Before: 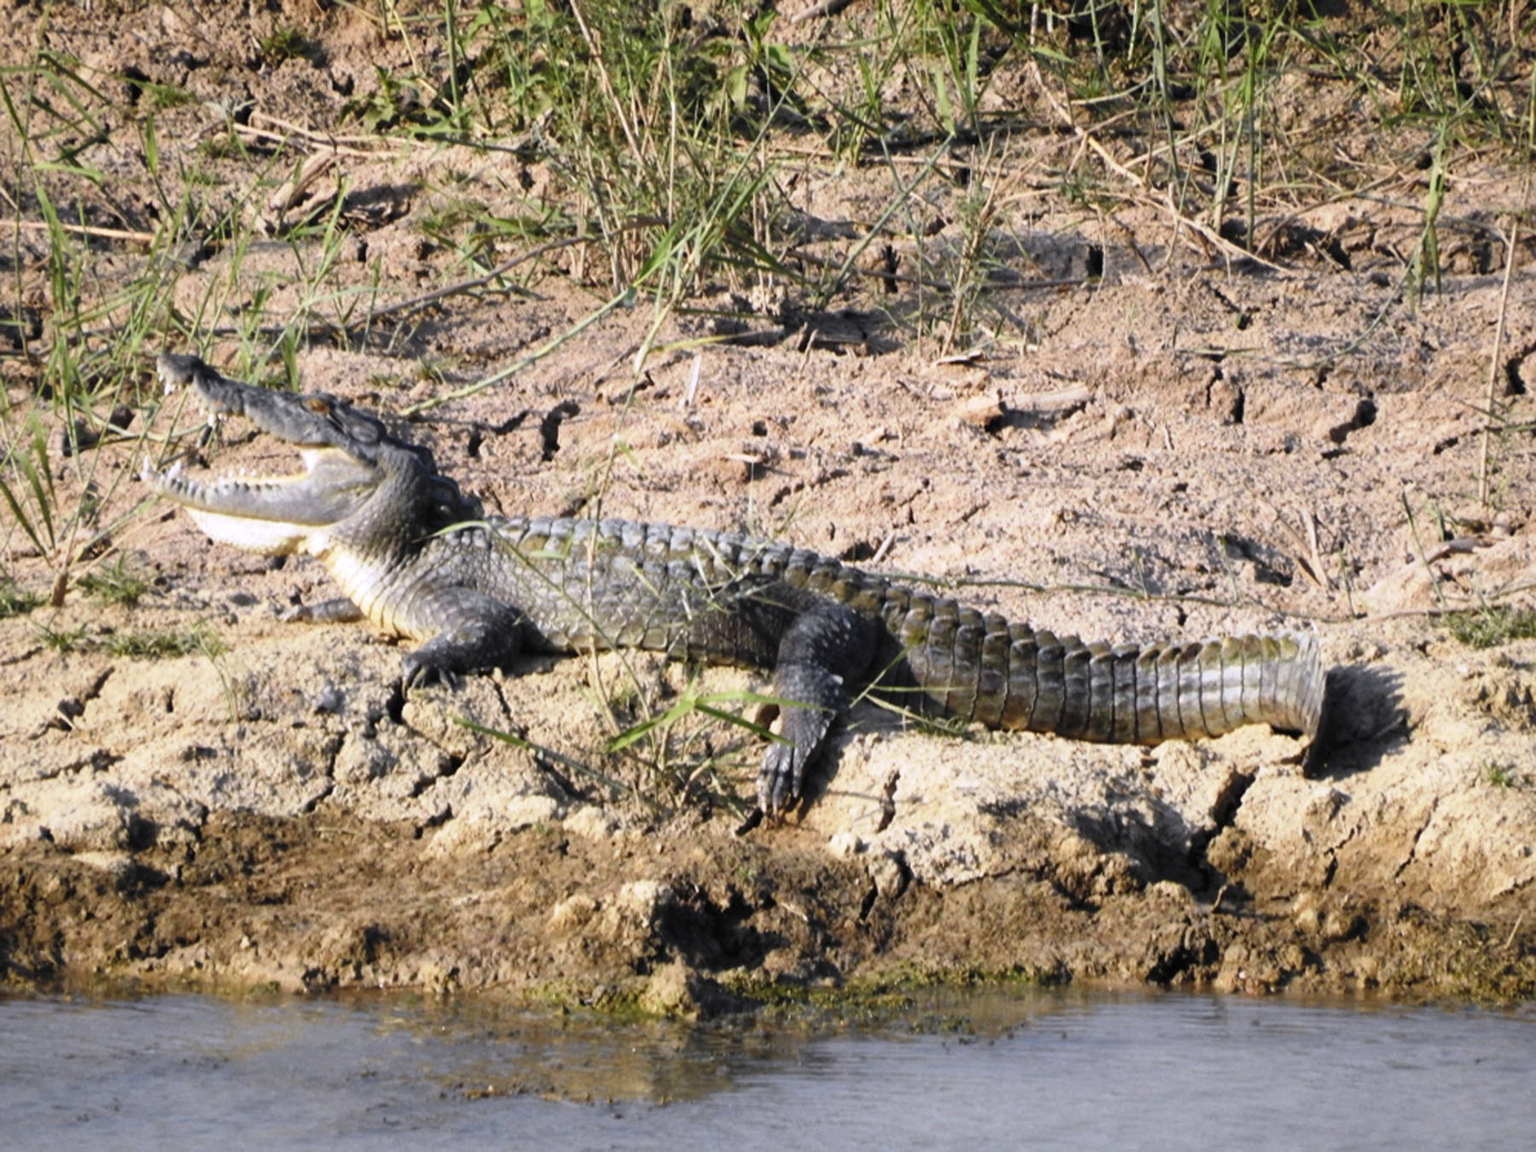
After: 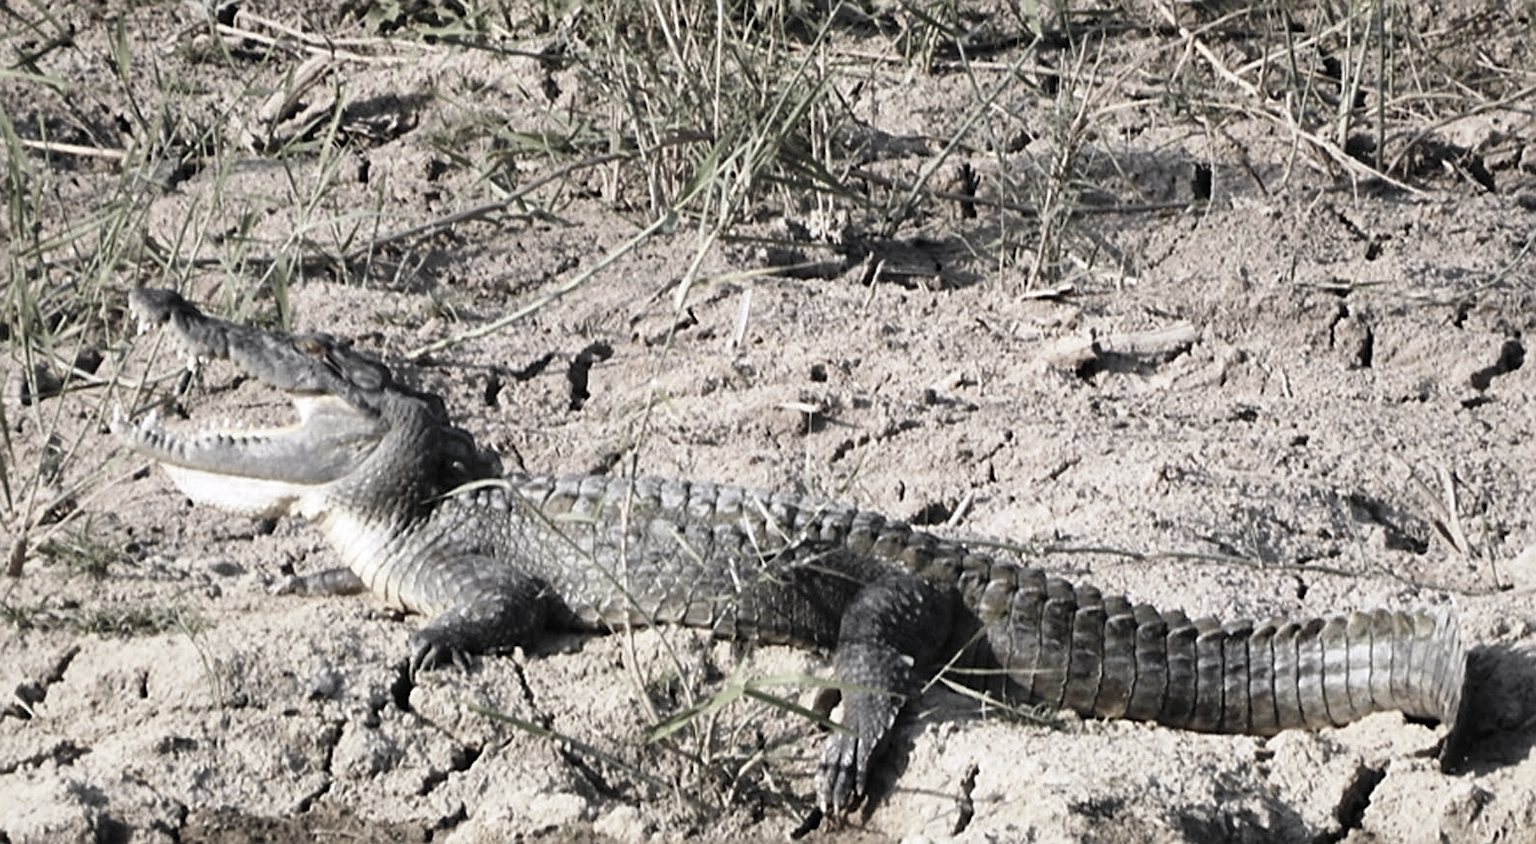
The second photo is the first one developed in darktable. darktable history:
sharpen: on, module defaults
crop: left 2.903%, top 8.938%, right 9.674%, bottom 26.953%
color correction: highlights b* -0.054, saturation 0.33
